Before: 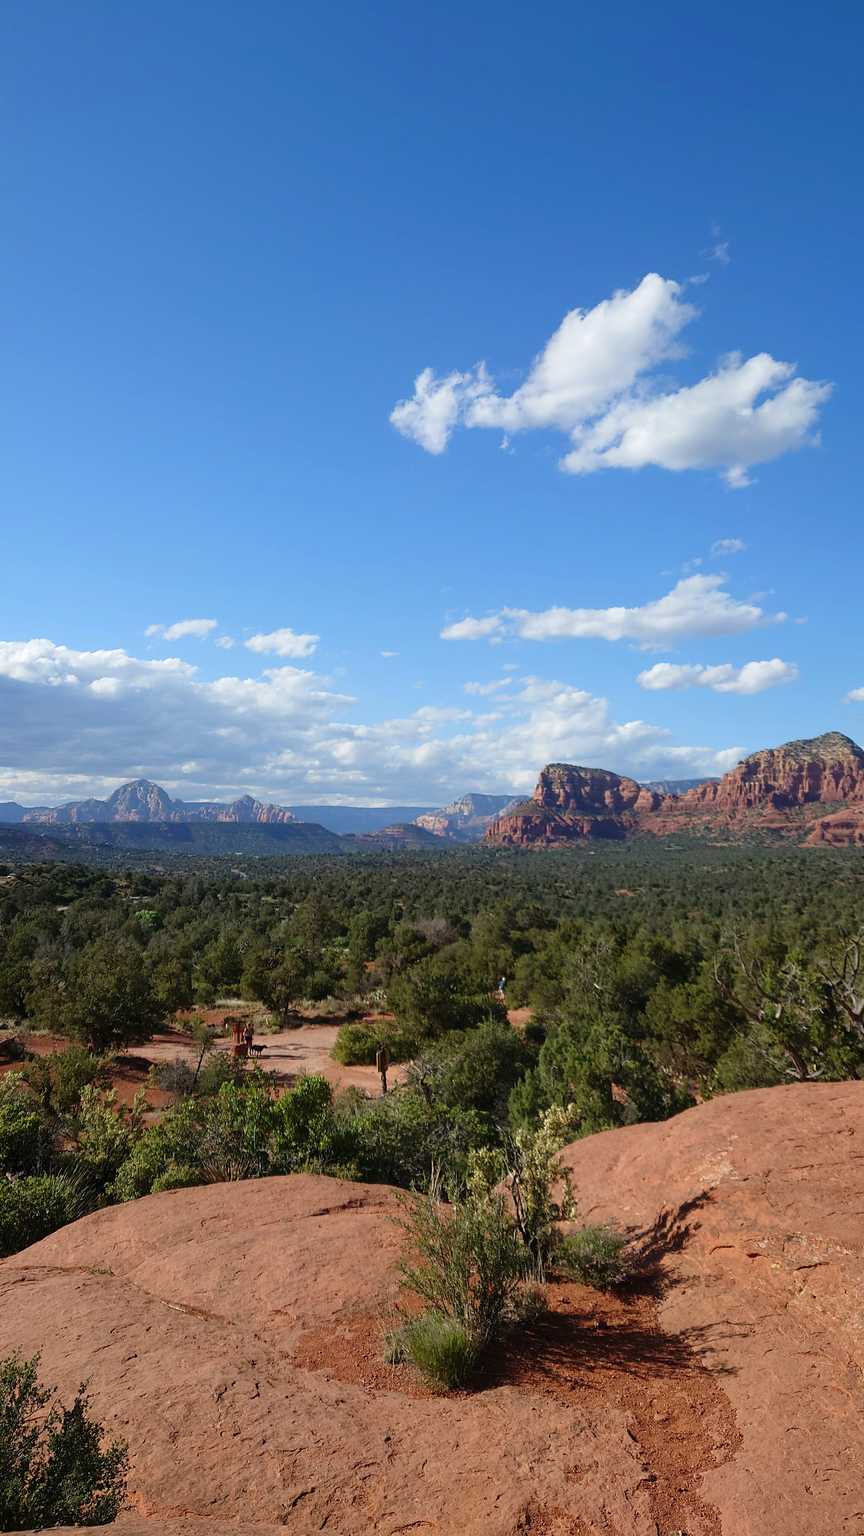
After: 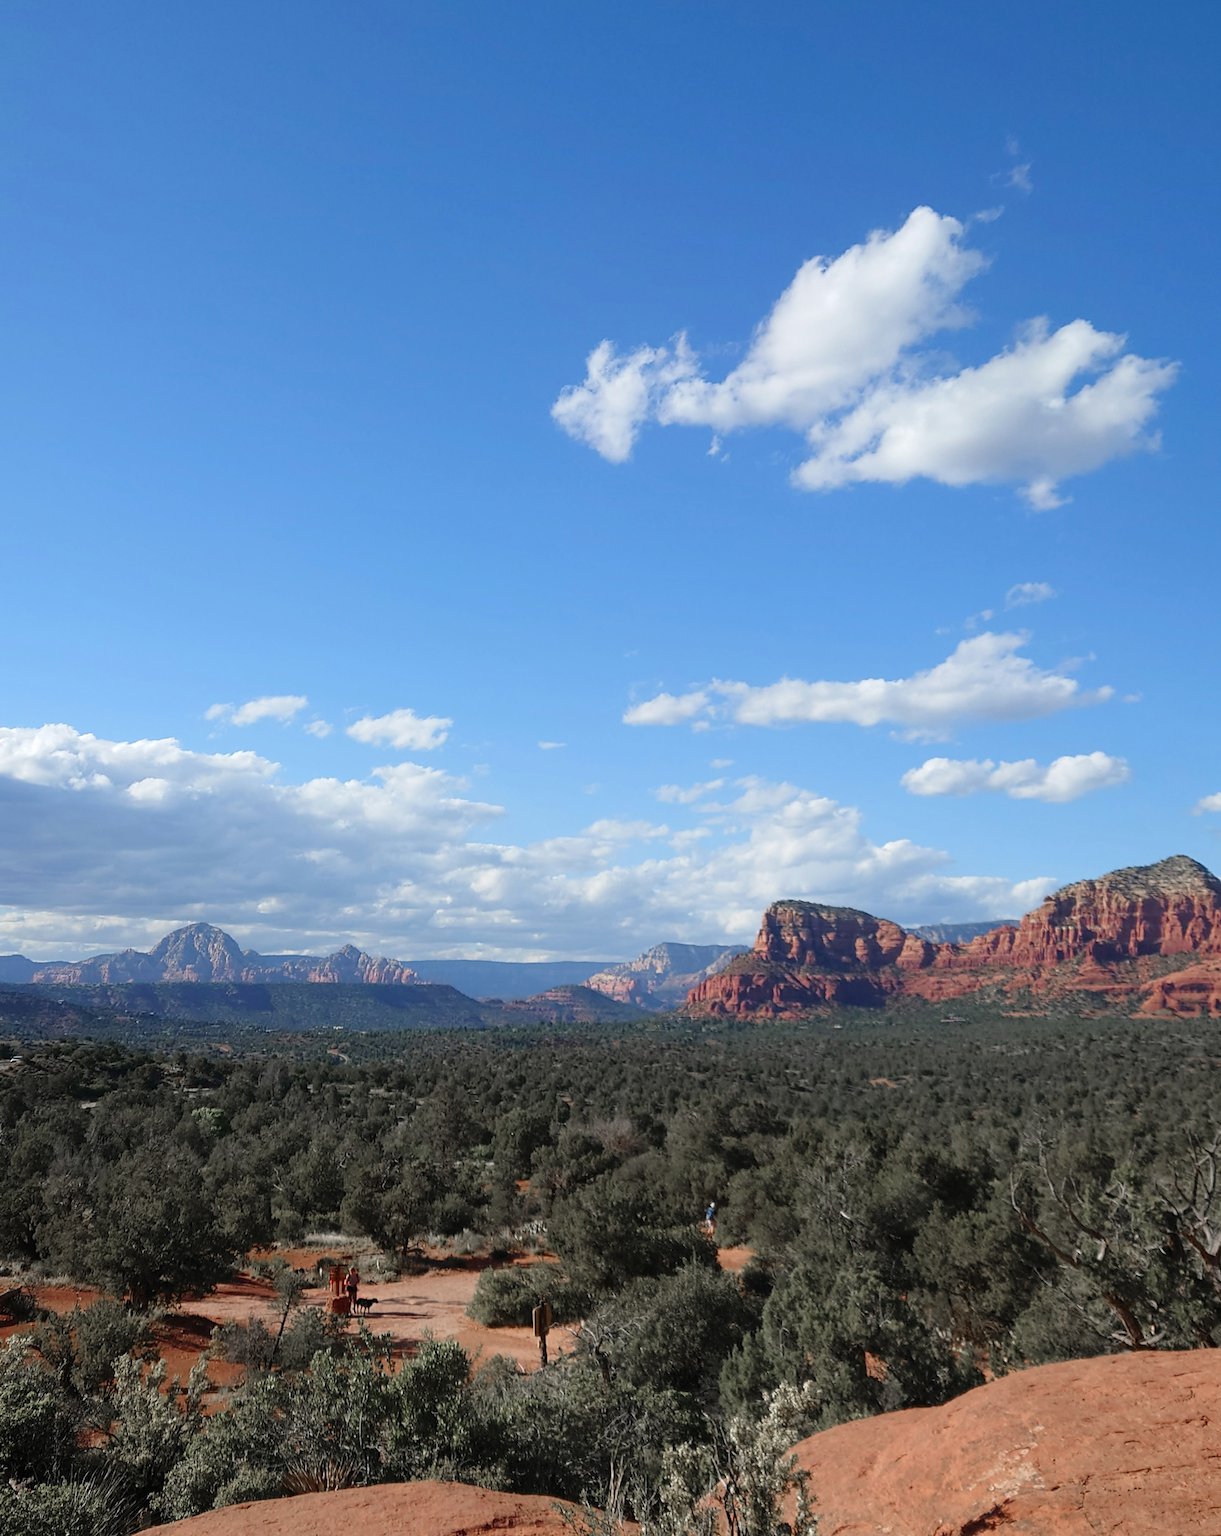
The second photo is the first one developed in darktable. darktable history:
crop and rotate: top 8.293%, bottom 20.996%
color zones: curves: ch1 [(0, 0.708) (0.088, 0.648) (0.245, 0.187) (0.429, 0.326) (0.571, 0.498) (0.714, 0.5) (0.857, 0.5) (1, 0.708)]
